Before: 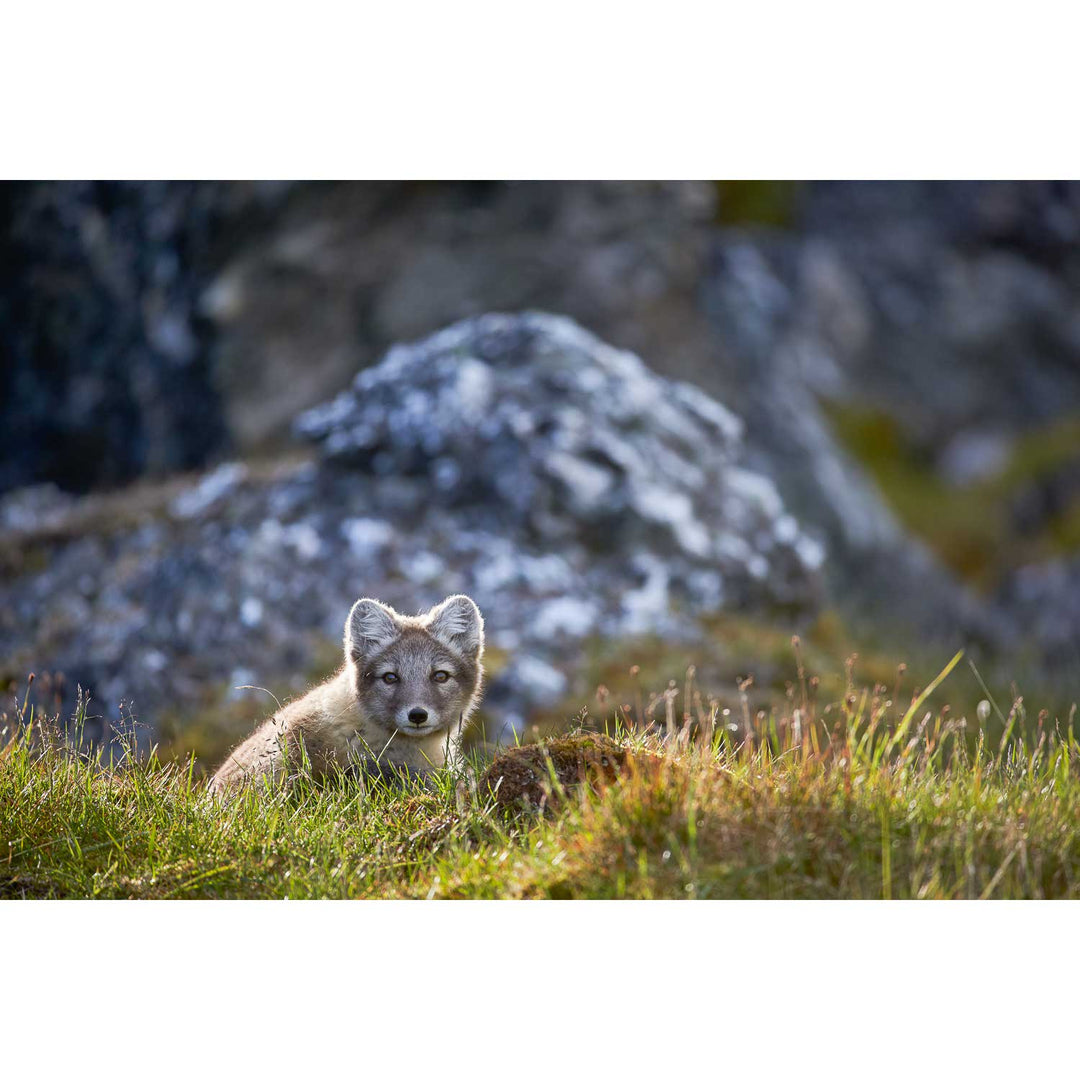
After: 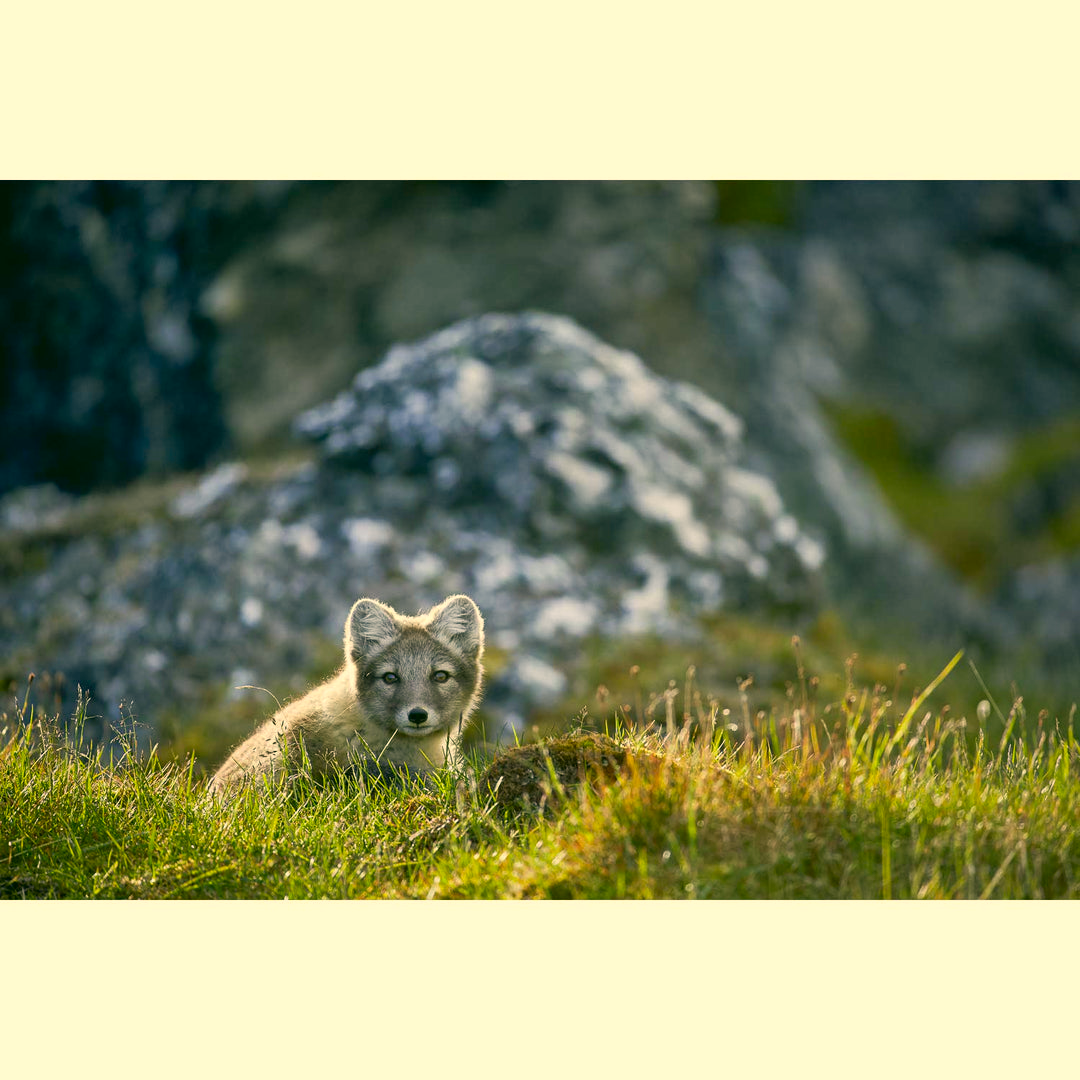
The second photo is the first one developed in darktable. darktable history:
color correction: highlights a* 5.1, highlights b* 24.42, shadows a* -16.08, shadows b* 3.88
